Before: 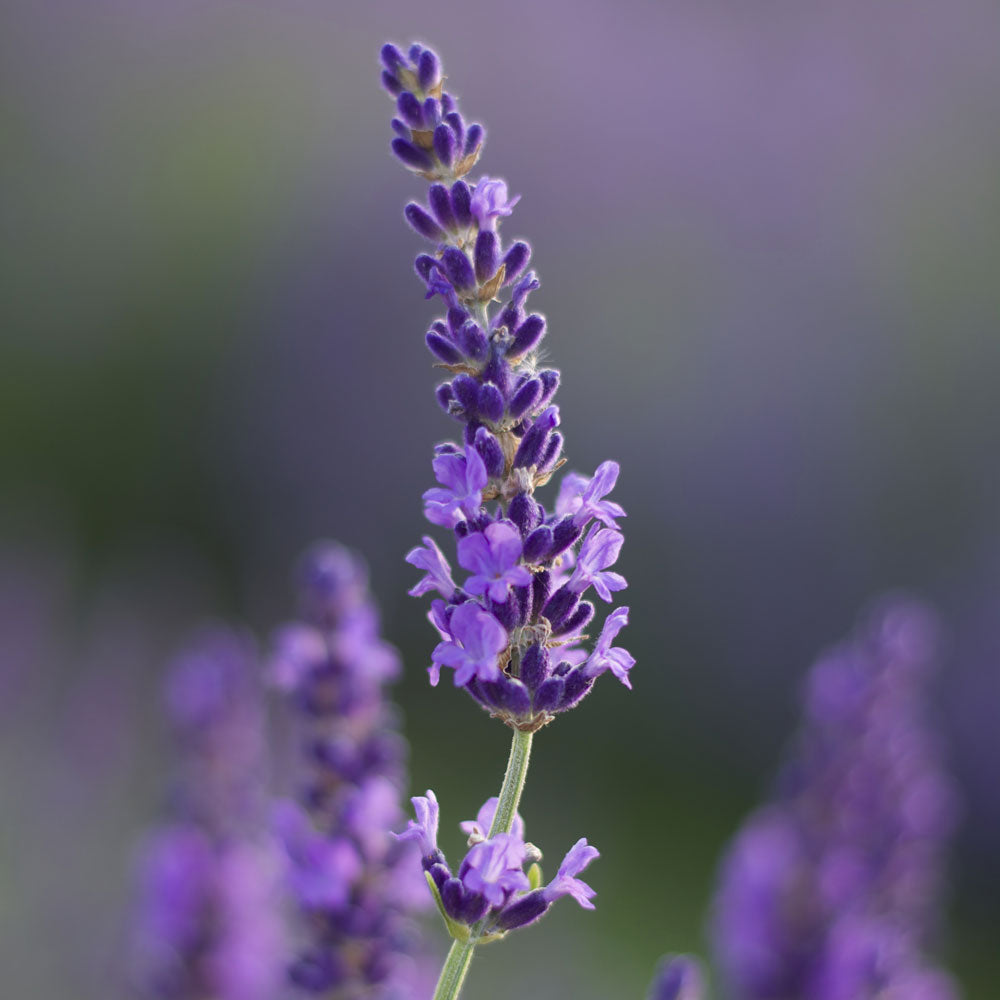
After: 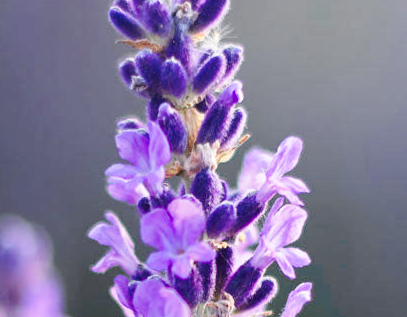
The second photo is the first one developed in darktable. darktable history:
color zones: curves: ch0 [(0, 0.533) (0.126, 0.533) (0.234, 0.533) (0.368, 0.357) (0.5, 0.5) (0.625, 0.5) (0.74, 0.637) (0.875, 0.5)]; ch1 [(0.004, 0.708) (0.129, 0.662) (0.25, 0.5) (0.375, 0.331) (0.496, 0.396) (0.625, 0.649) (0.739, 0.26) (0.875, 0.5) (1, 0.478)]; ch2 [(0, 0.409) (0.132, 0.403) (0.236, 0.558) (0.379, 0.448) (0.5, 0.5) (0.625, 0.5) (0.691, 0.39) (0.875, 0.5)]
base curve: curves: ch0 [(0, 0) (0.028, 0.03) (0.121, 0.232) (0.46, 0.748) (0.859, 0.968) (1, 1)], preserve colors none
crop: left 31.741%, top 32.425%, right 27.478%, bottom 35.874%
